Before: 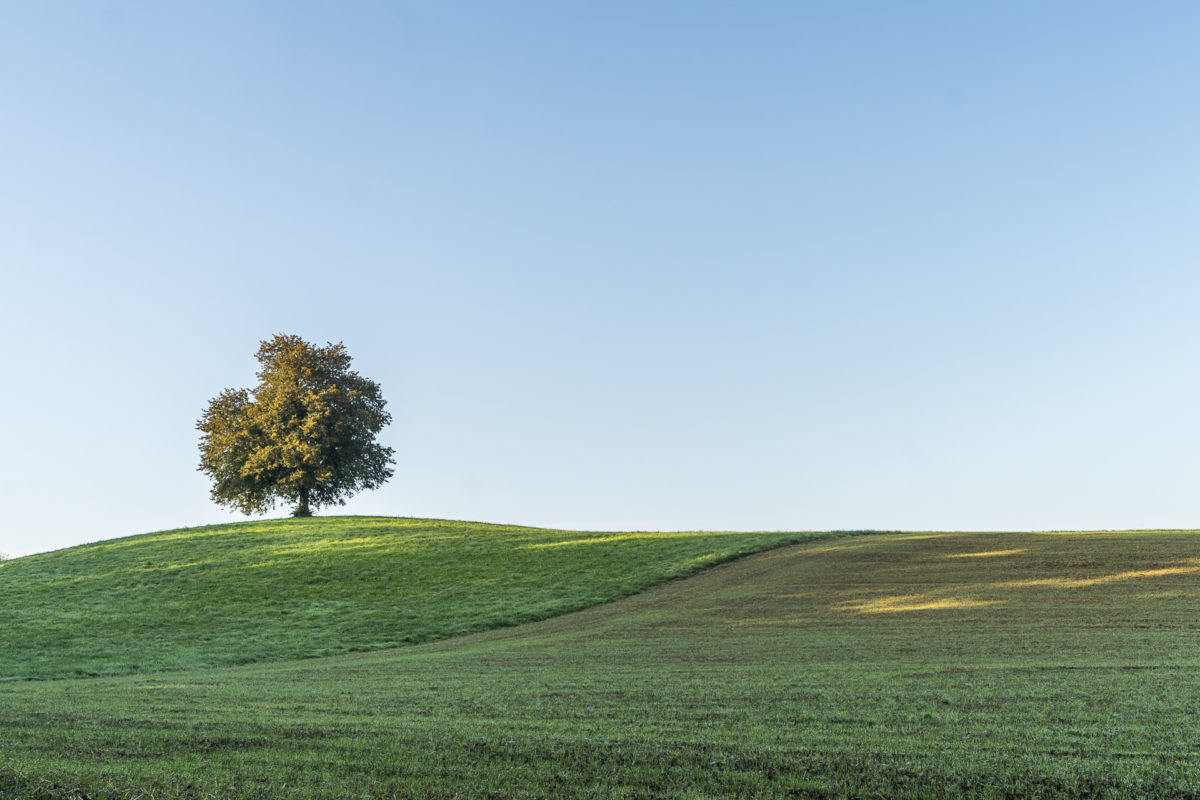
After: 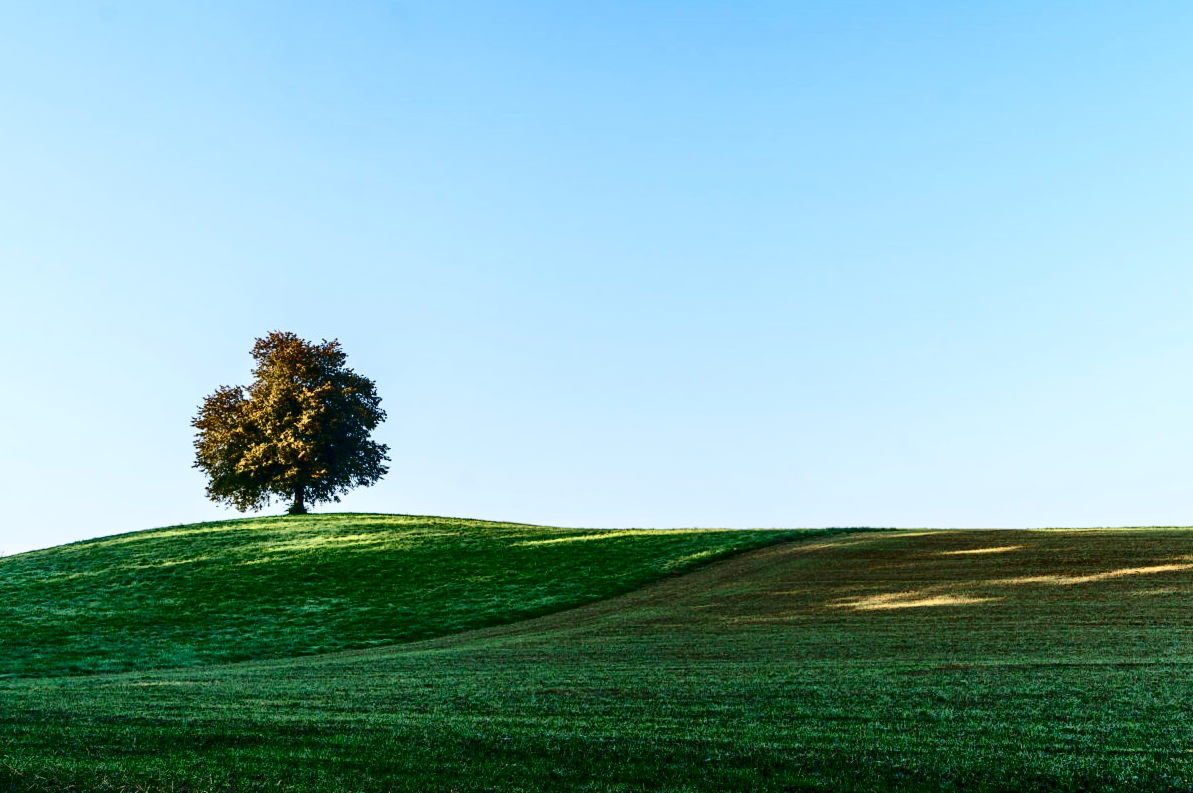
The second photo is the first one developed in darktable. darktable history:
color calibration: illuminant as shot in camera, x 0.358, y 0.373, temperature 4628.91 K
color balance rgb: power › hue 62.84°, linear chroma grading › global chroma 3.169%, perceptual saturation grading › global saturation 0.824%, perceptual saturation grading › highlights -25.759%, perceptual saturation grading › shadows 29.767%, global vibrance 16.546%, saturation formula JzAzBz (2021)
crop: left 0.425%, top 0.485%, right 0.153%, bottom 0.384%
contrast brightness saturation: contrast 0.244, brightness -0.242, saturation 0.148
